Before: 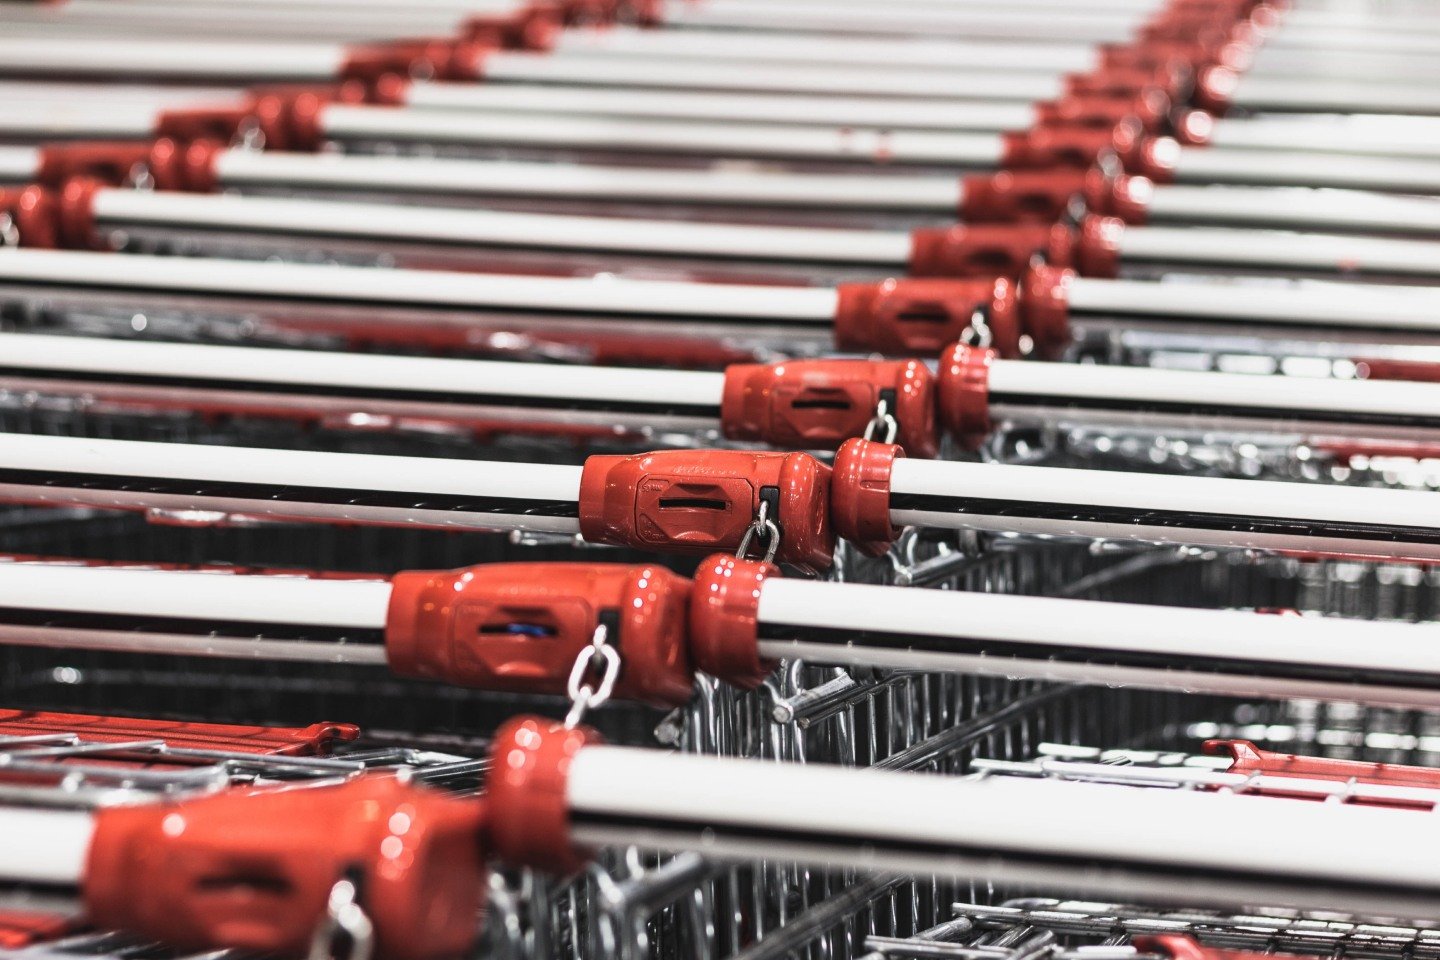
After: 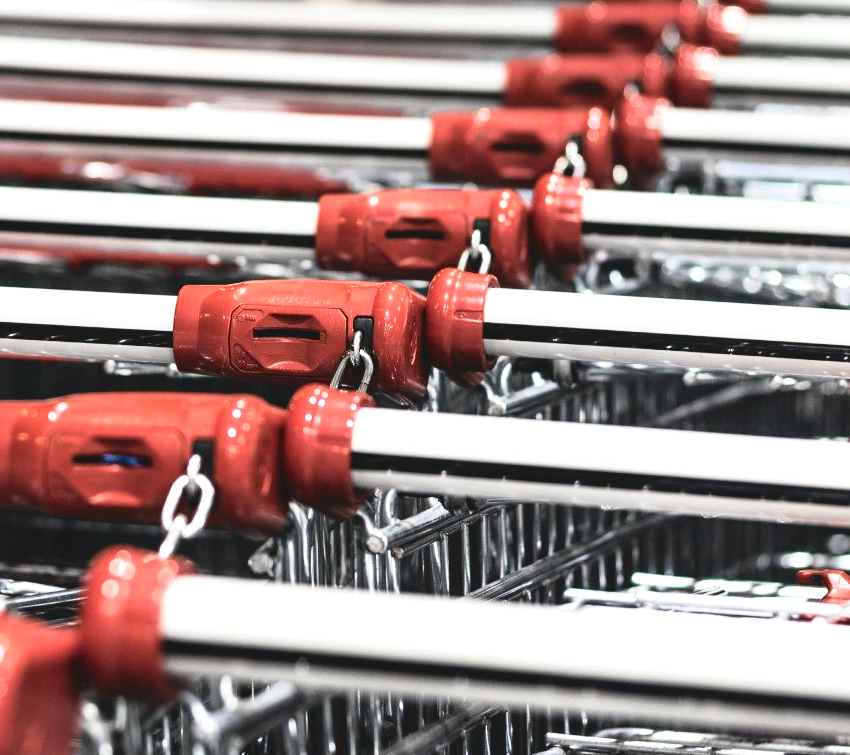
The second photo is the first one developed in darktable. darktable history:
tone curve: curves: ch0 [(0, 0.056) (0.049, 0.073) (0.155, 0.127) (0.33, 0.331) (0.432, 0.46) (0.601, 0.655) (0.843, 0.876) (1, 0.965)]; ch1 [(0, 0) (0.339, 0.334) (0.445, 0.419) (0.476, 0.454) (0.497, 0.494) (0.53, 0.511) (0.557, 0.549) (0.613, 0.614) (0.728, 0.729) (1, 1)]; ch2 [(0, 0) (0.327, 0.318) (0.417, 0.426) (0.46, 0.453) (0.502, 0.5) (0.526, 0.52) (0.54, 0.543) (0.606, 0.61) (0.74, 0.716) (1, 1)], color space Lab, independent channels, preserve colors none
exposure: exposure 0.496 EV, compensate highlight preservation false
color zones: curves: ch0 [(0.25, 0.5) (0.463, 0.627) (0.484, 0.637) (0.75, 0.5)]
crop and rotate: left 28.256%, top 17.734%, right 12.656%, bottom 3.573%
